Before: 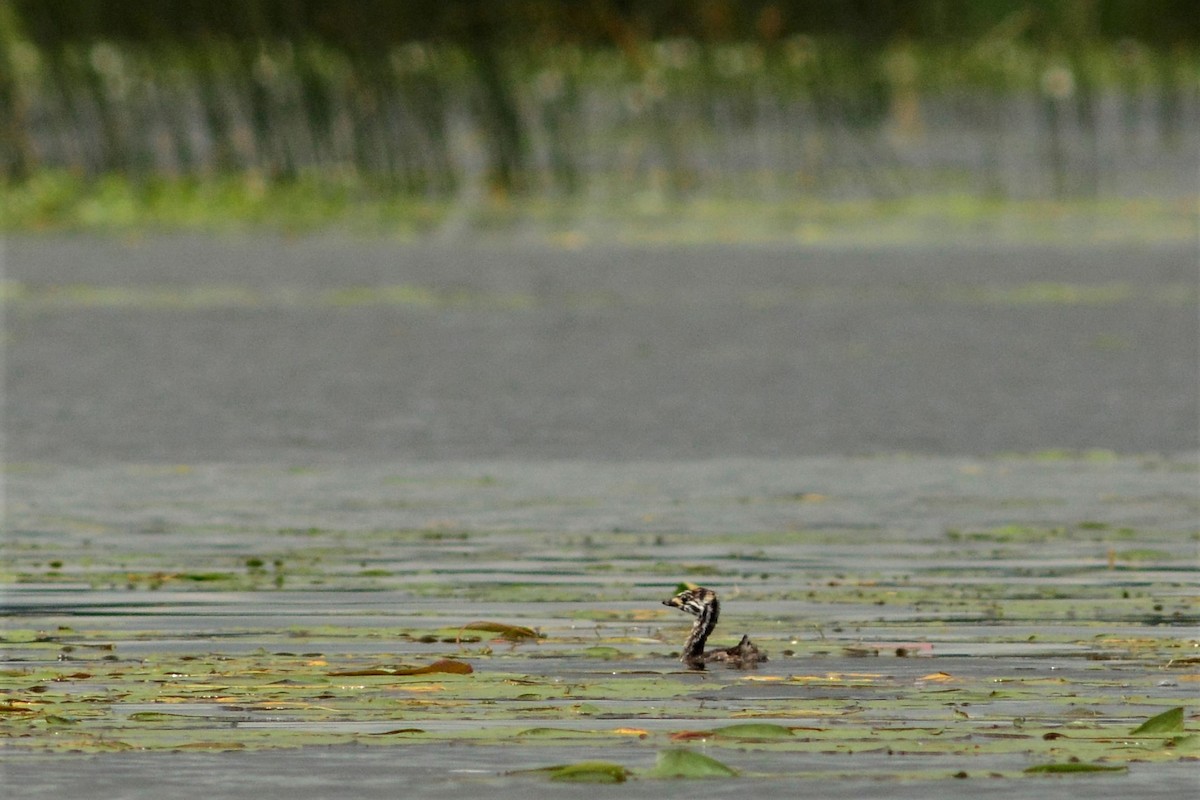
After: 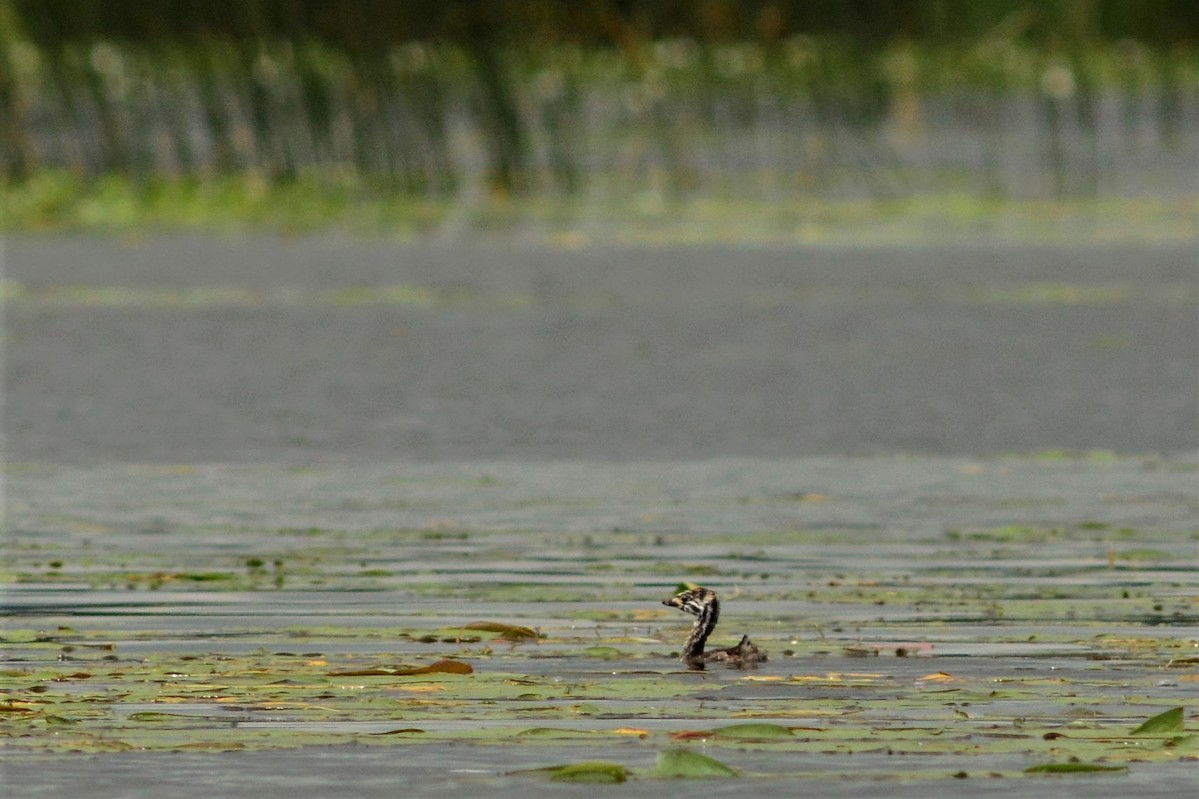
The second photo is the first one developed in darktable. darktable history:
crop and rotate: left 0.069%, bottom 0.013%
exposure: exposure -0.062 EV, compensate highlight preservation false
